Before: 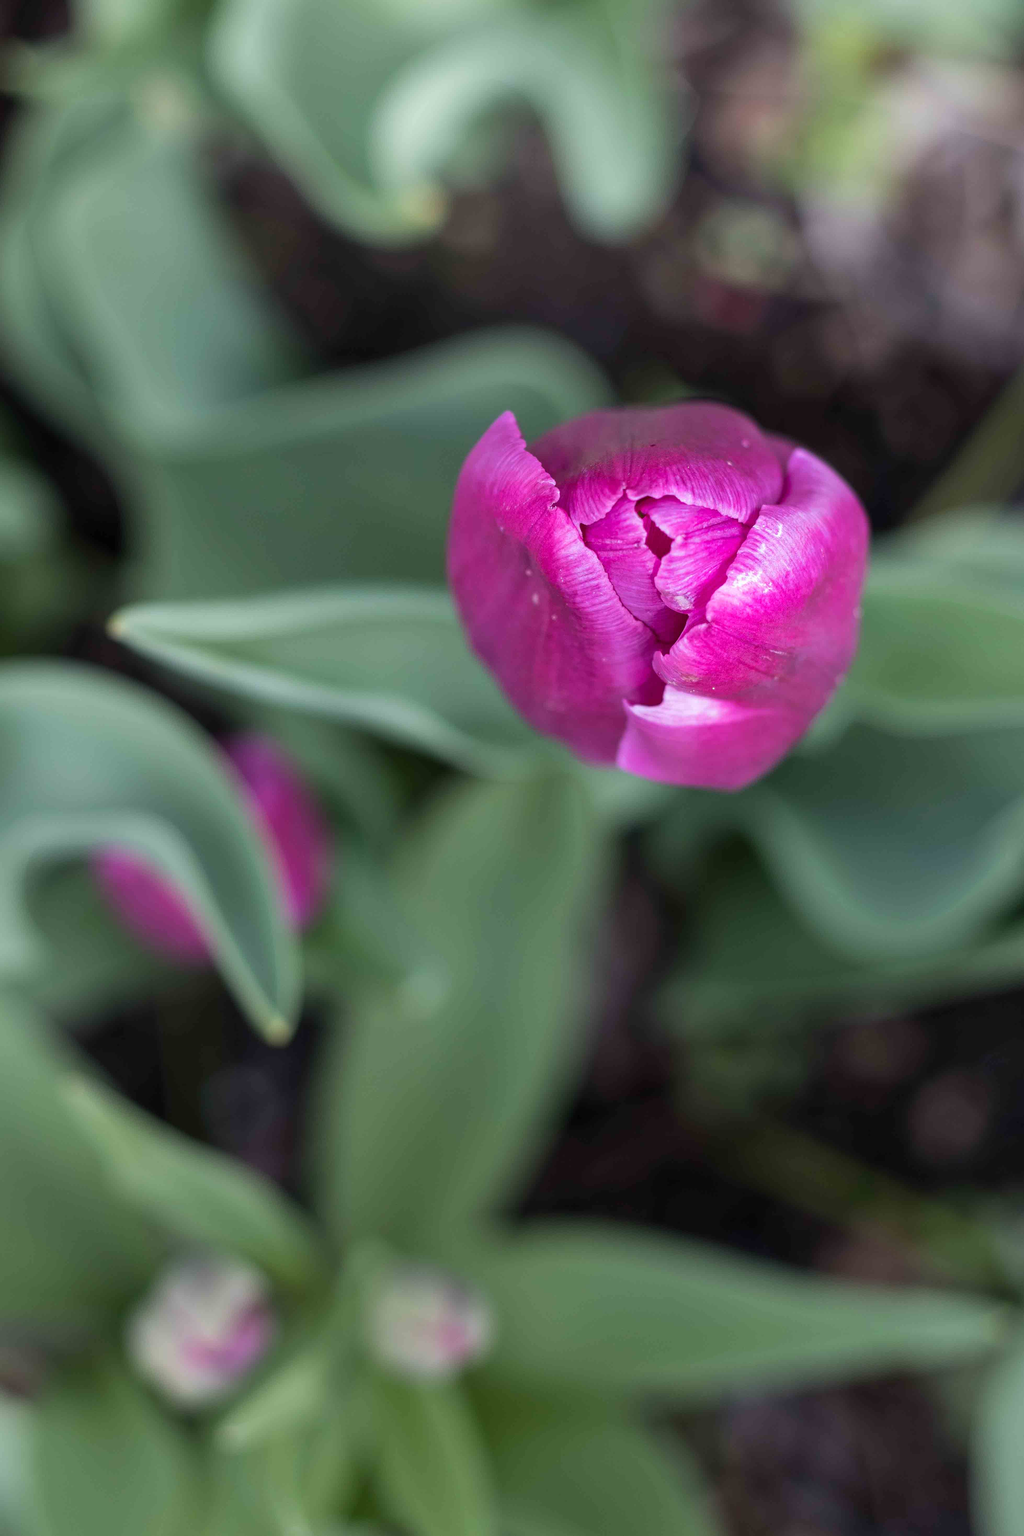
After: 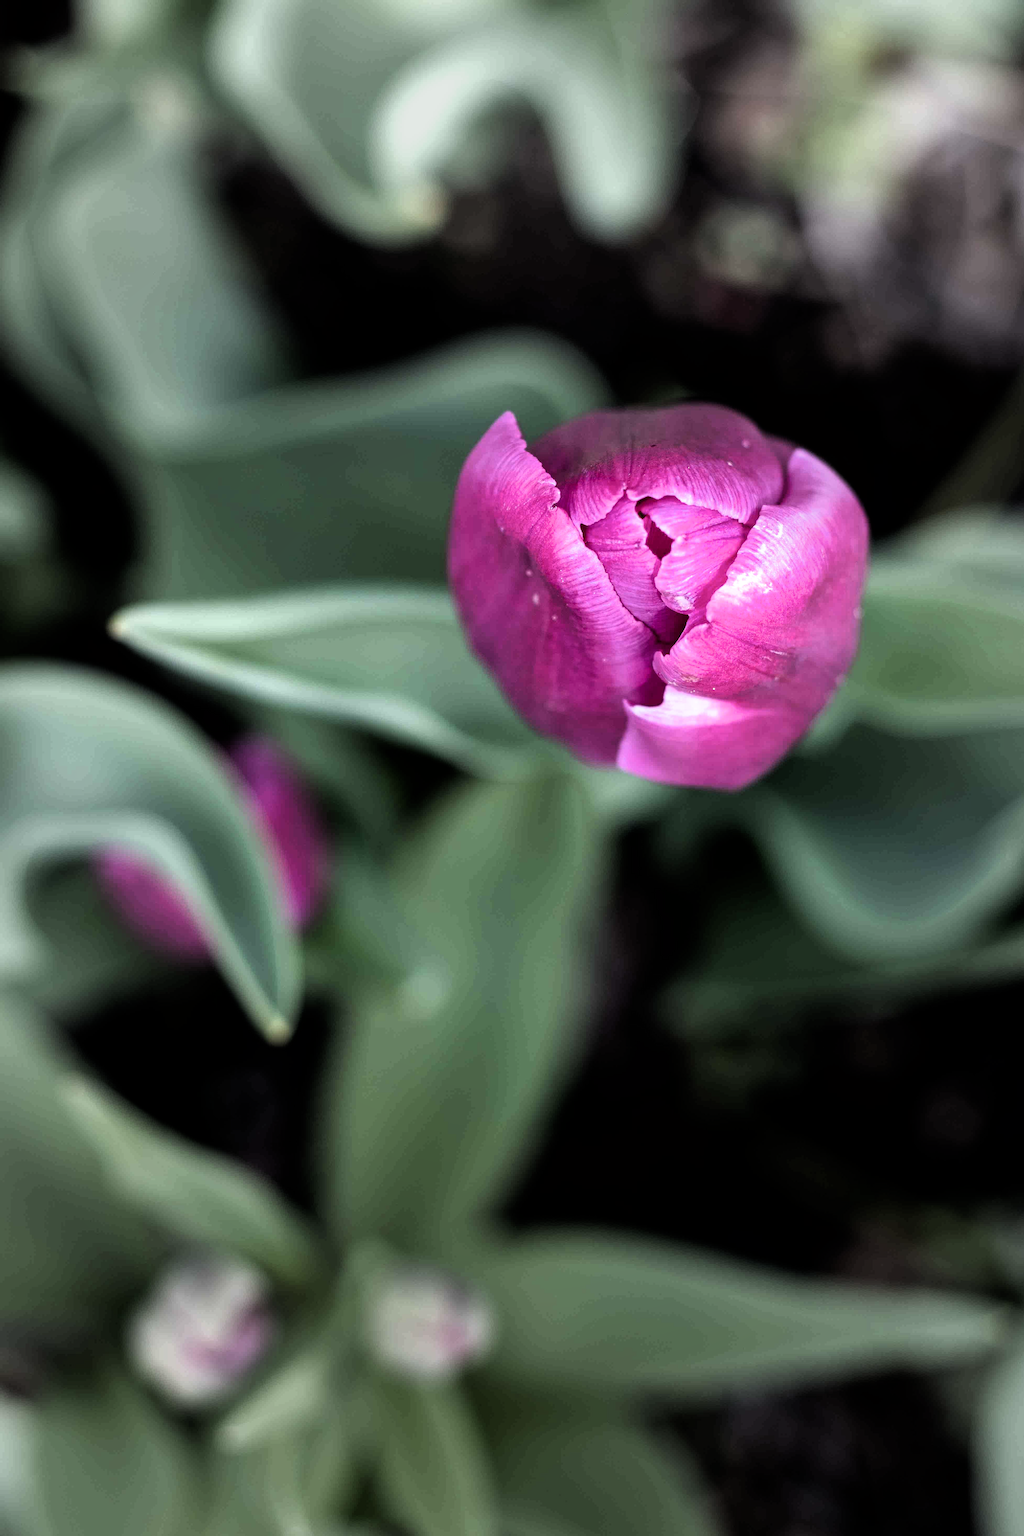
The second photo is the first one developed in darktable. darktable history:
vignetting: fall-off start 40.73%, fall-off radius 40.98%, brightness -0.18, saturation -0.296
filmic rgb: black relative exposure -8.19 EV, white relative exposure 2.21 EV, hardness 7.13, latitude 84.82%, contrast 1.702, highlights saturation mix -3.97%, shadows ↔ highlights balance -2.96%
